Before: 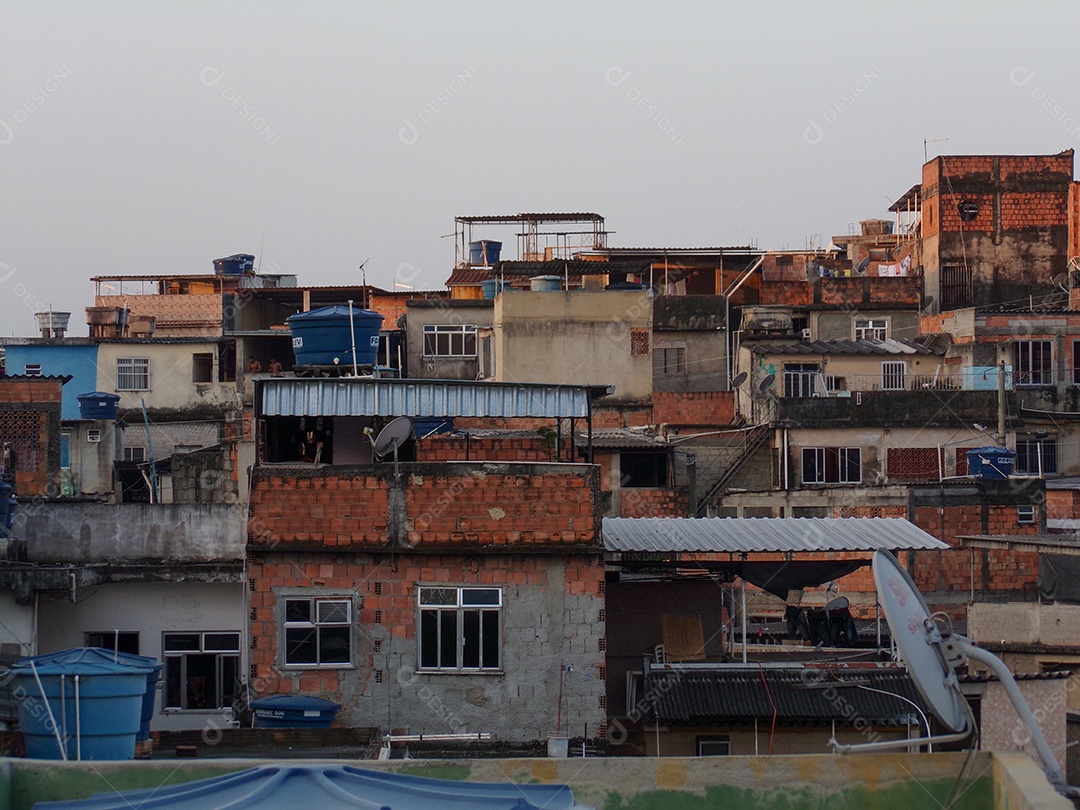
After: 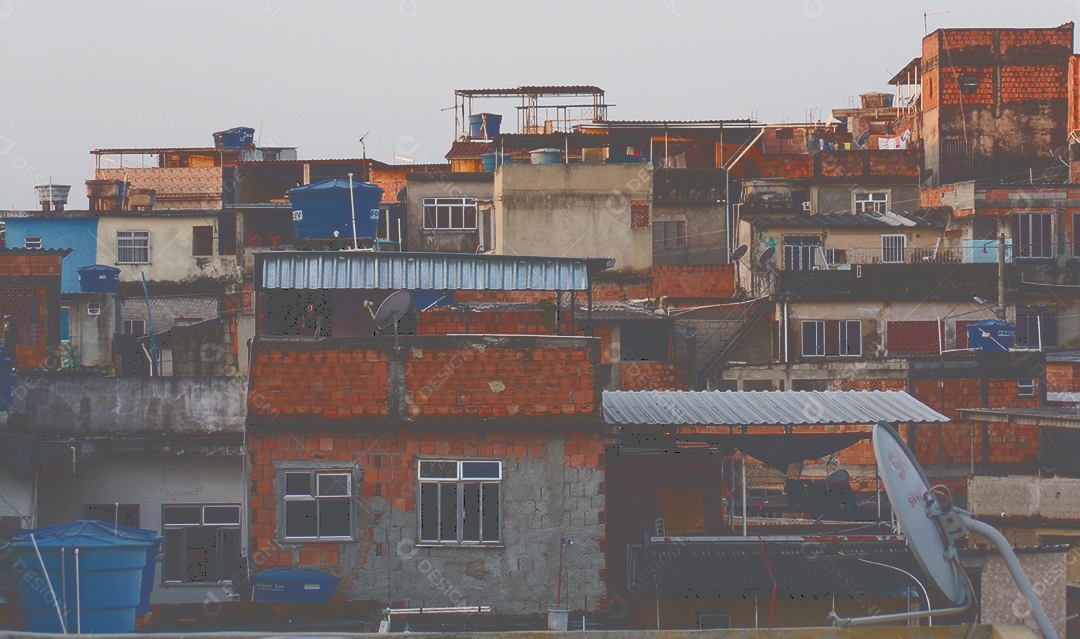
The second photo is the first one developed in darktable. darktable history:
tone curve: curves: ch0 [(0, 0) (0.003, 0.319) (0.011, 0.319) (0.025, 0.319) (0.044, 0.323) (0.069, 0.324) (0.1, 0.328) (0.136, 0.329) (0.177, 0.337) (0.224, 0.351) (0.277, 0.373) (0.335, 0.413) (0.399, 0.458) (0.468, 0.533) (0.543, 0.617) (0.623, 0.71) (0.709, 0.783) (0.801, 0.849) (0.898, 0.911) (1, 1)], color space Lab, independent channels, preserve colors none
crop and rotate: top 15.708%, bottom 5.307%
